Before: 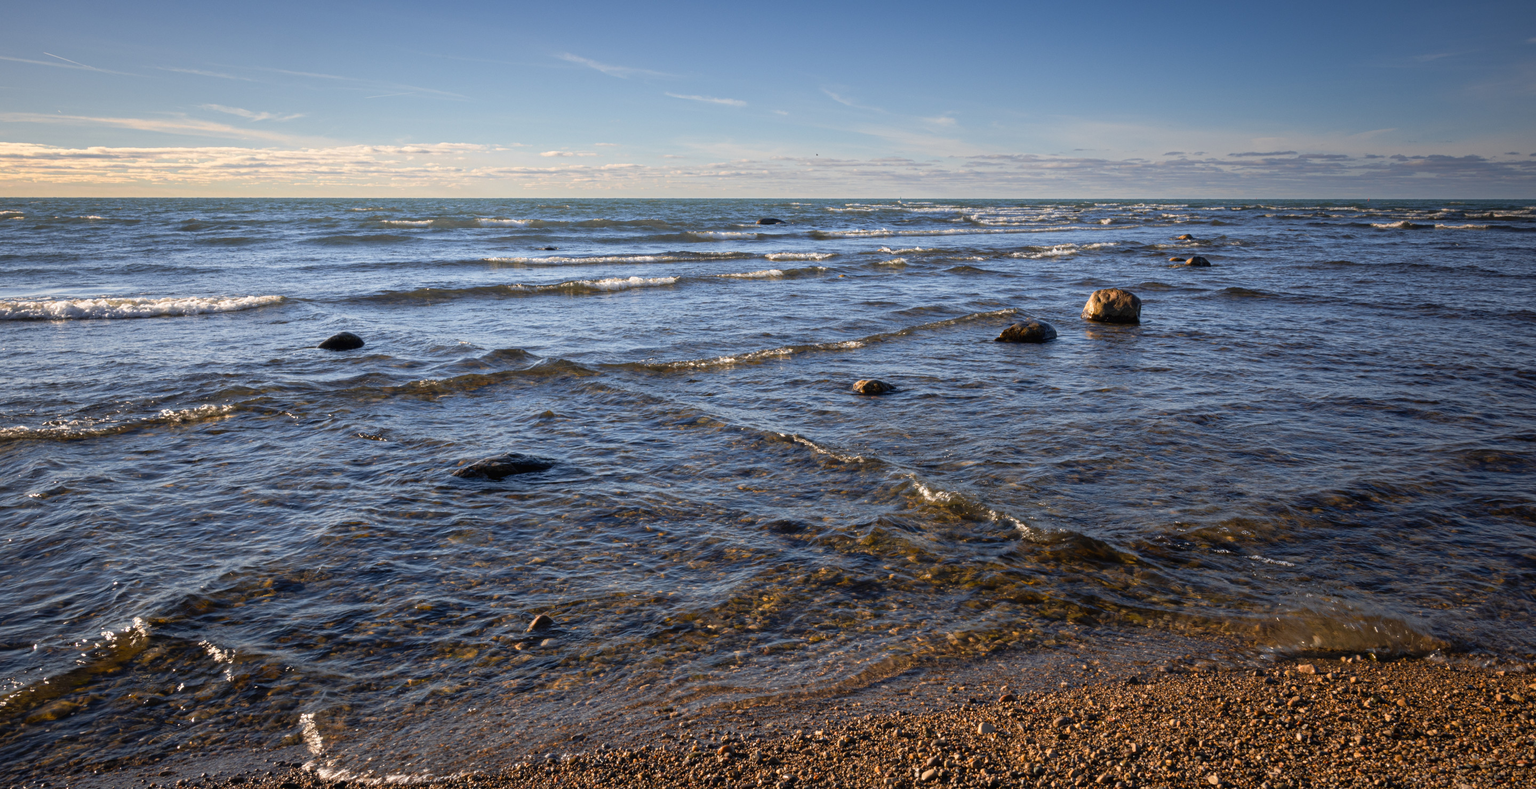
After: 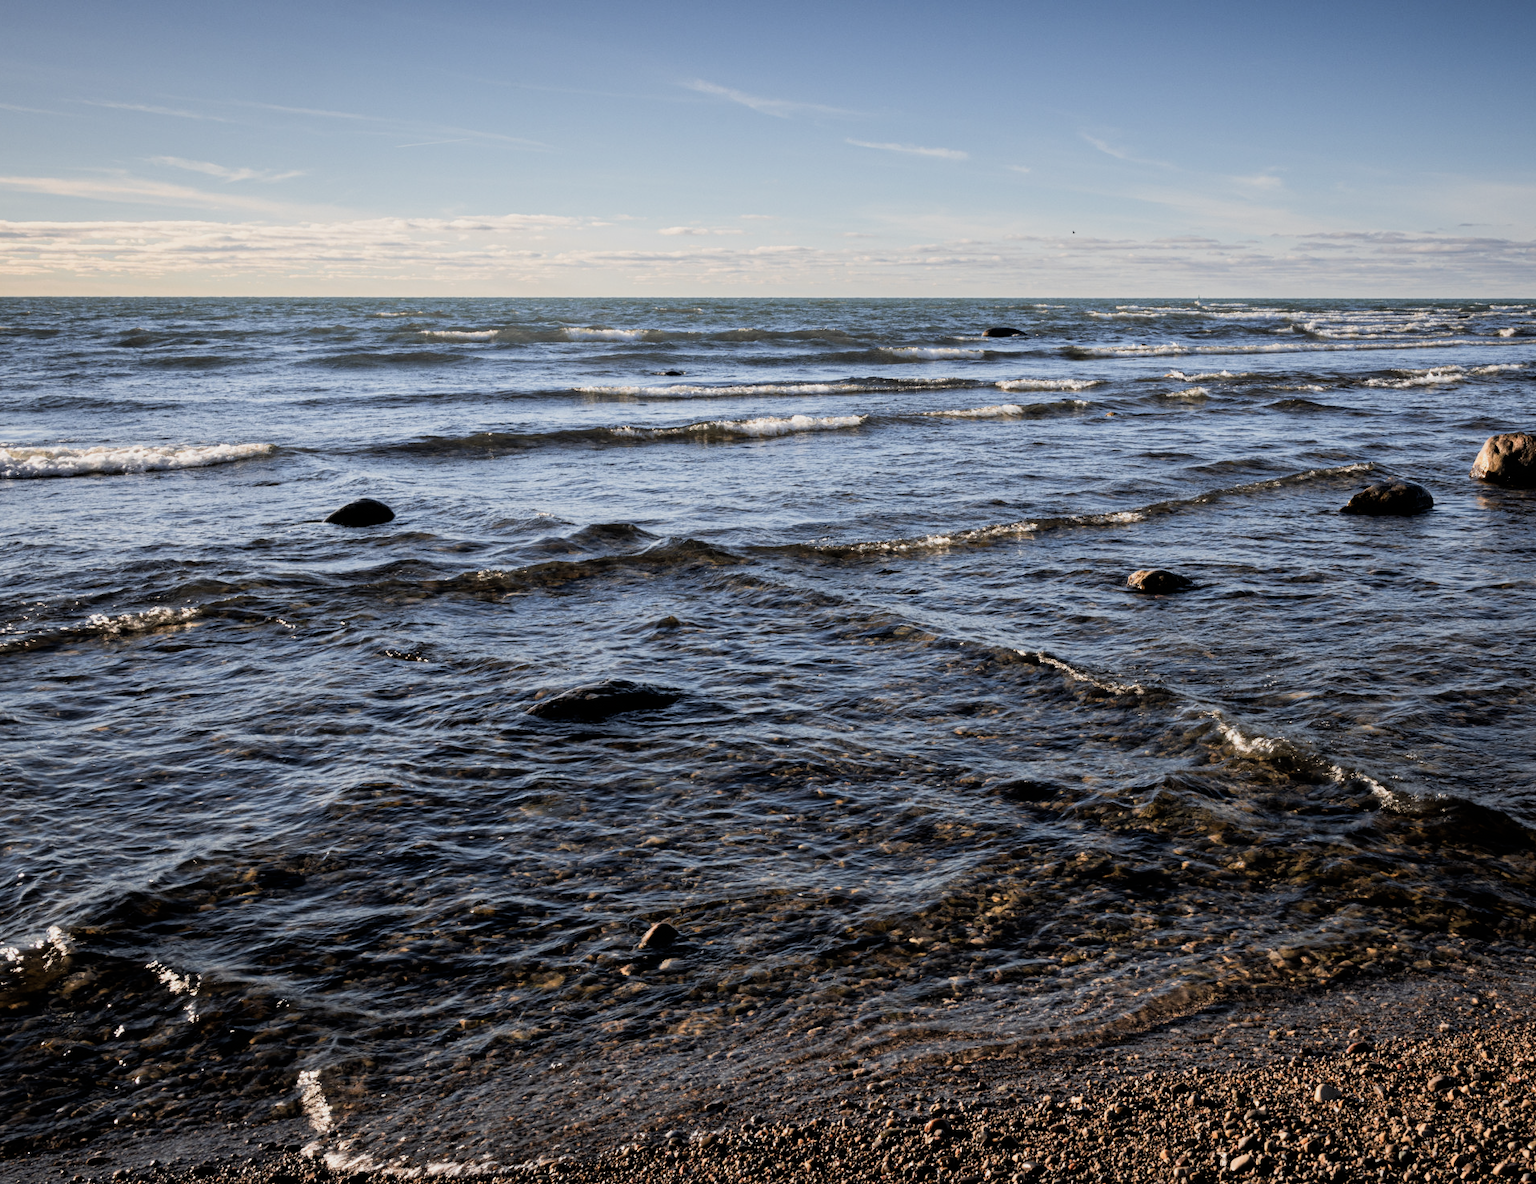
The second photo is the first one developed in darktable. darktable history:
crop and rotate: left 6.617%, right 26.717%
color balance: input saturation 80.07%
filmic rgb: black relative exposure -5 EV, white relative exposure 3.5 EV, hardness 3.19, contrast 1.4, highlights saturation mix -50%
